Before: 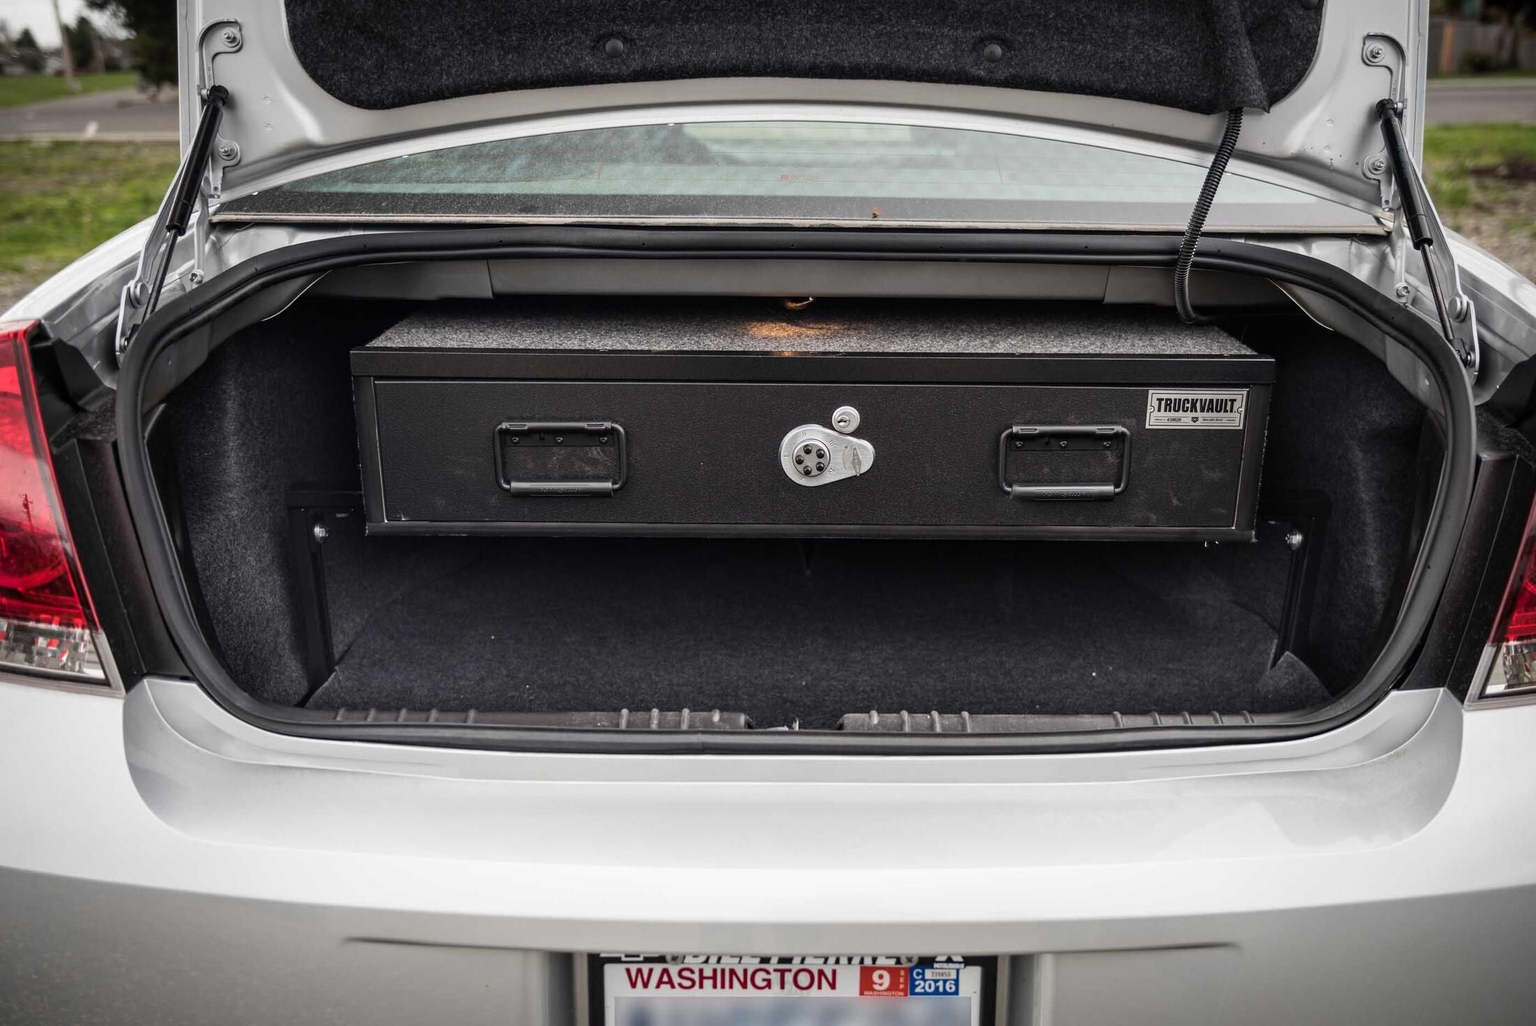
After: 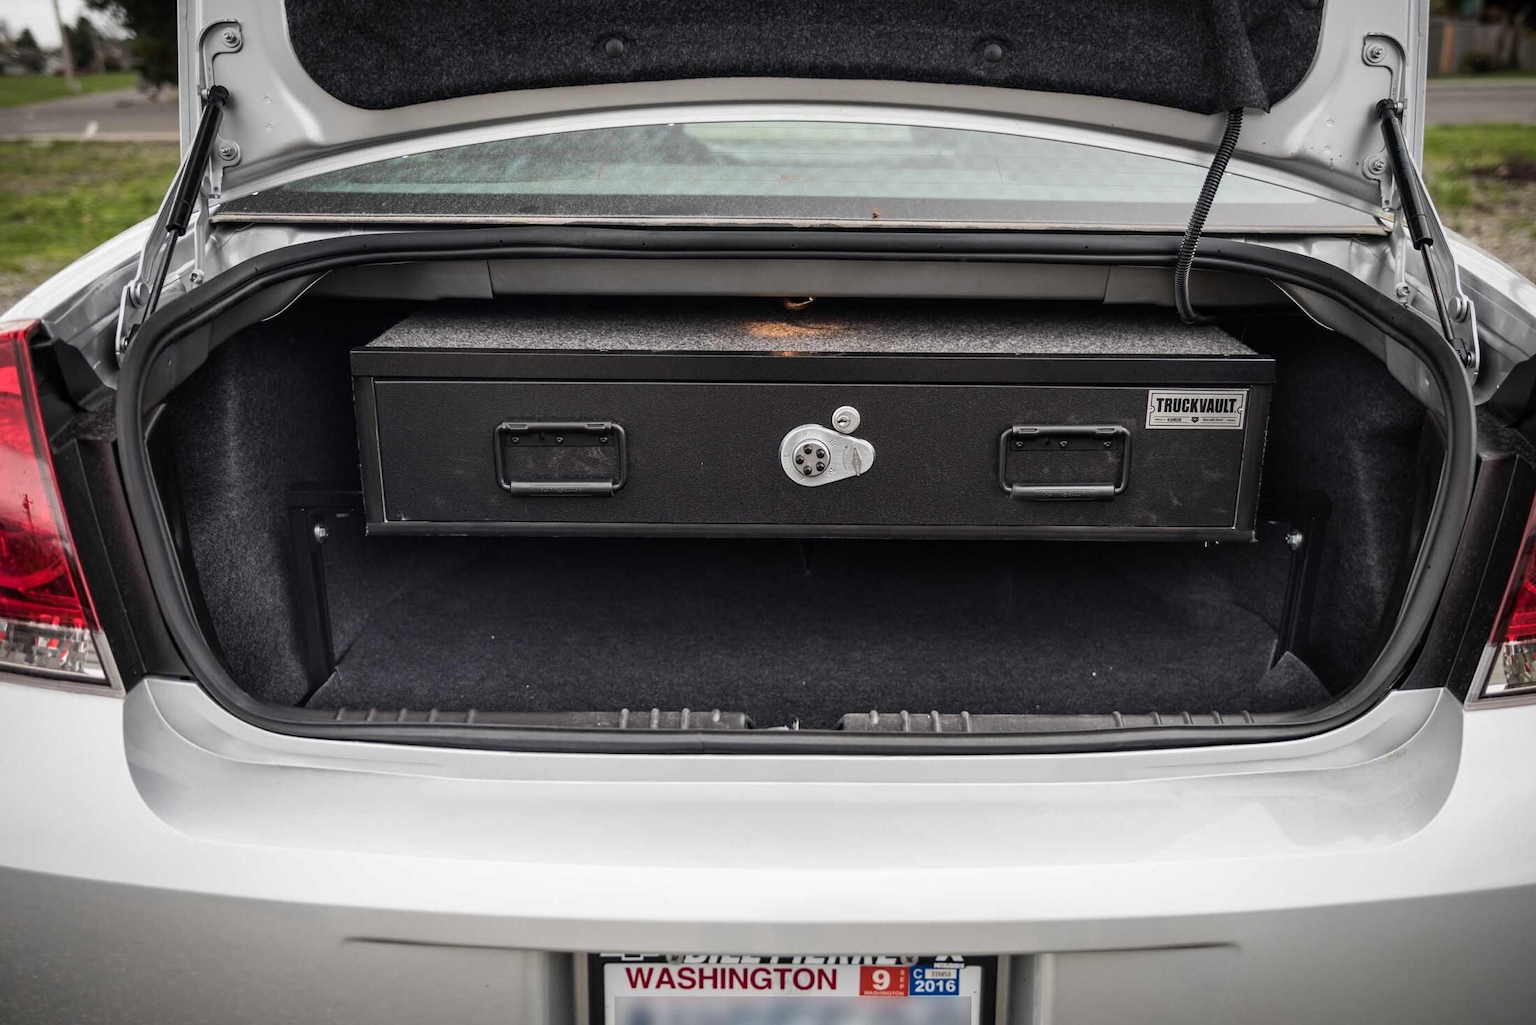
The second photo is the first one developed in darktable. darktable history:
color correction: highlights b* -0.002
